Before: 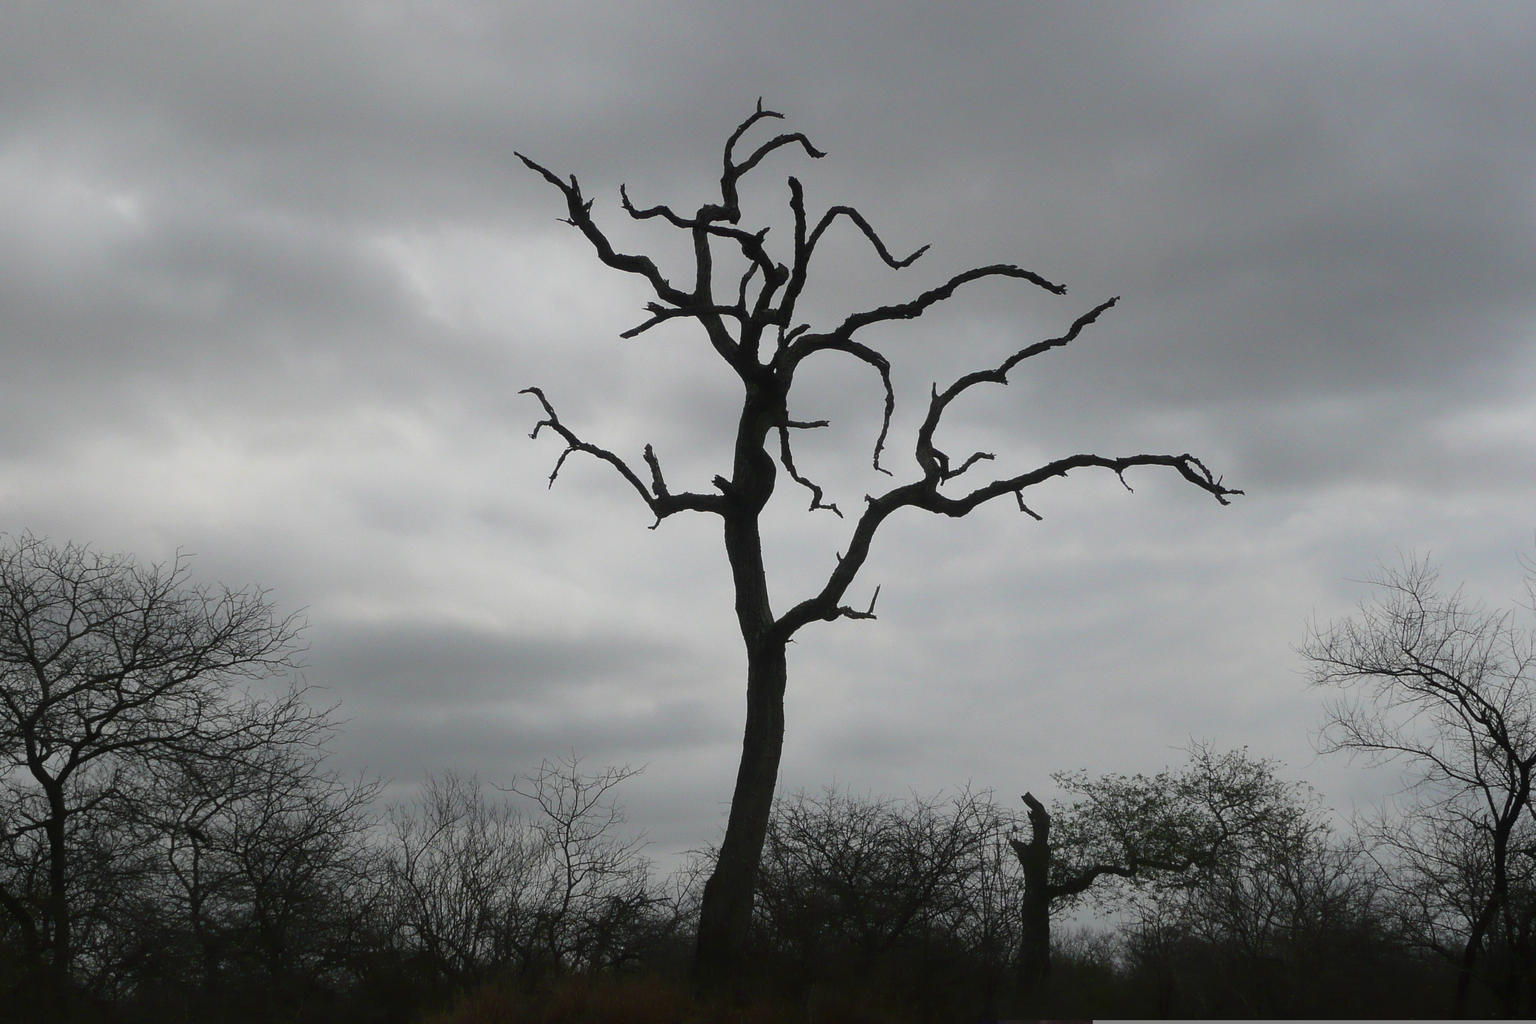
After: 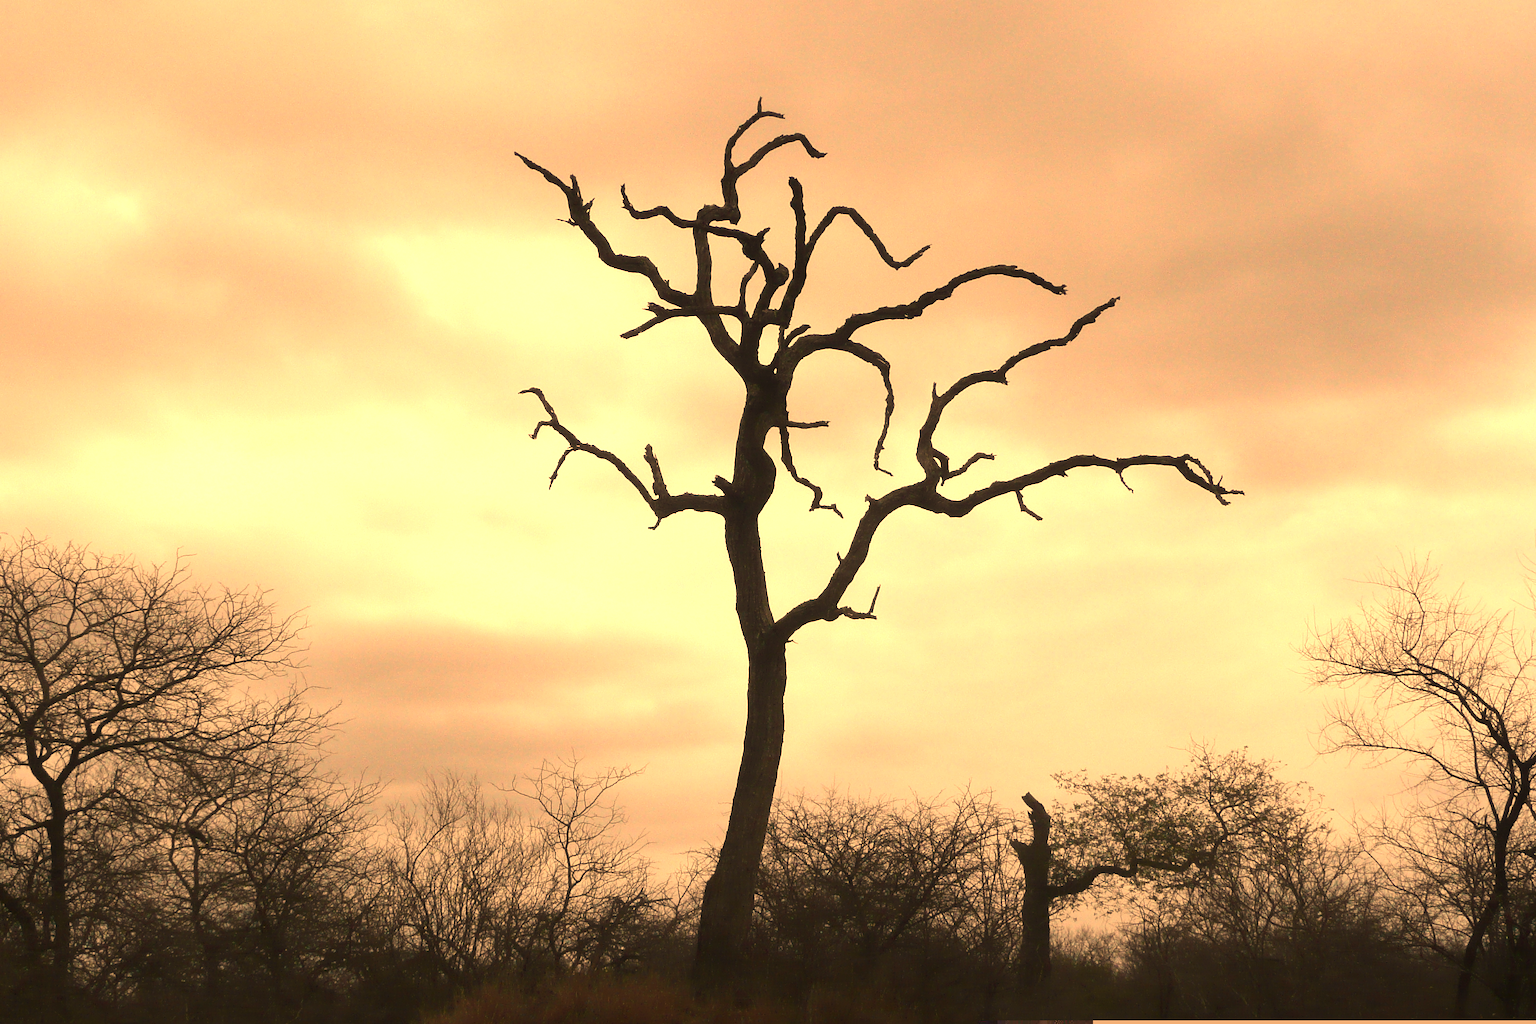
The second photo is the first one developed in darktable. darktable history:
white balance: red 1.467, blue 0.684
exposure: exposure 0.943 EV, compensate highlight preservation false
color contrast: green-magenta contrast 0.81
